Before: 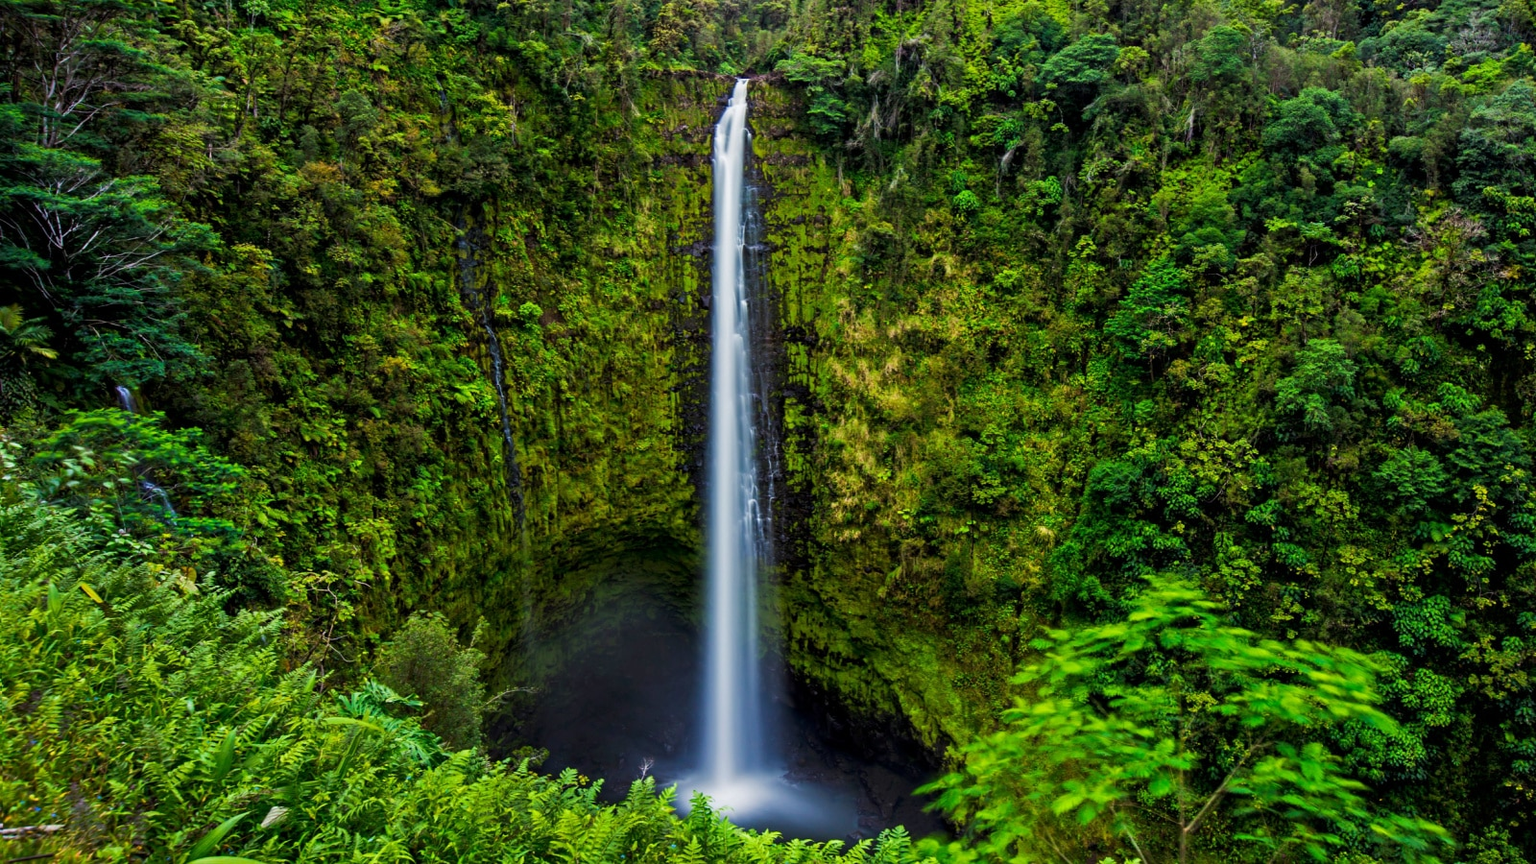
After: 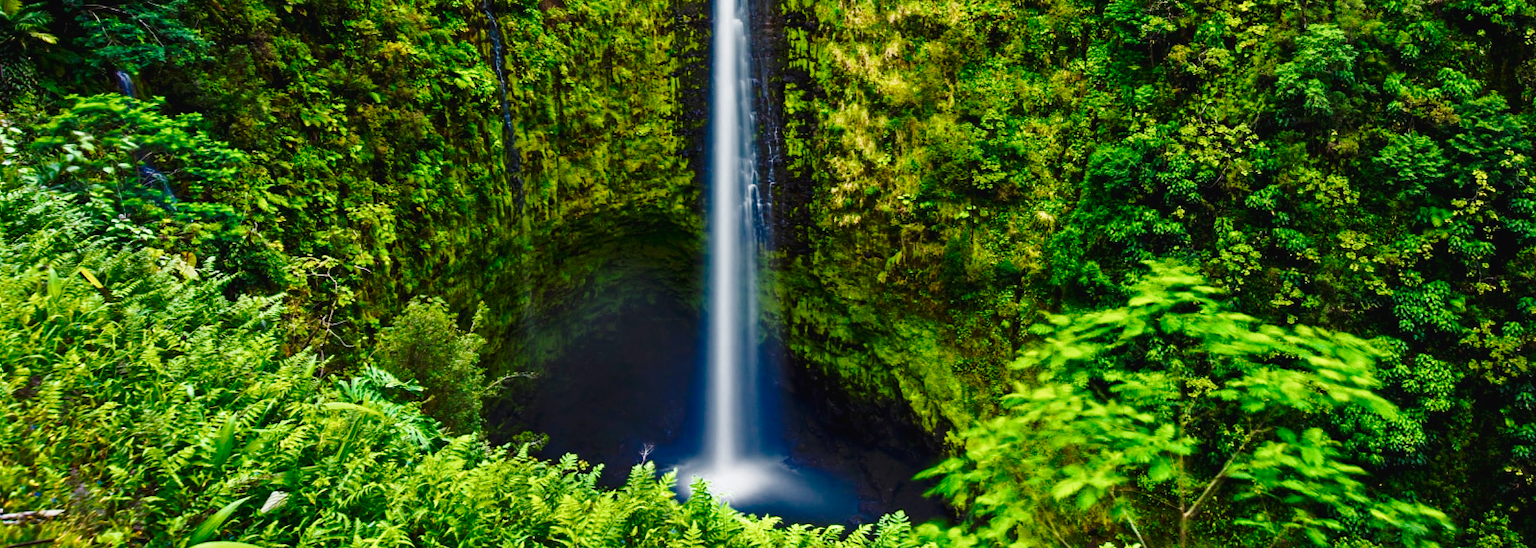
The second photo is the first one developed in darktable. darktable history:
crop and rotate: top 36.532%
tone equalizer: edges refinement/feathering 500, mask exposure compensation -1.57 EV, preserve details no
base curve: curves: ch0 [(0, 0.007) (0.028, 0.063) (0.121, 0.311) (0.46, 0.743) (0.859, 0.957) (1, 1)], preserve colors none
color zones: curves: ch0 [(0, 0.497) (0.143, 0.5) (0.286, 0.5) (0.429, 0.483) (0.571, 0.116) (0.714, -0.006) (0.857, 0.28) (1, 0.497)]
shadows and highlights: shadows 0.369, highlights 40.94
contrast brightness saturation: brightness -0.203, saturation 0.084
